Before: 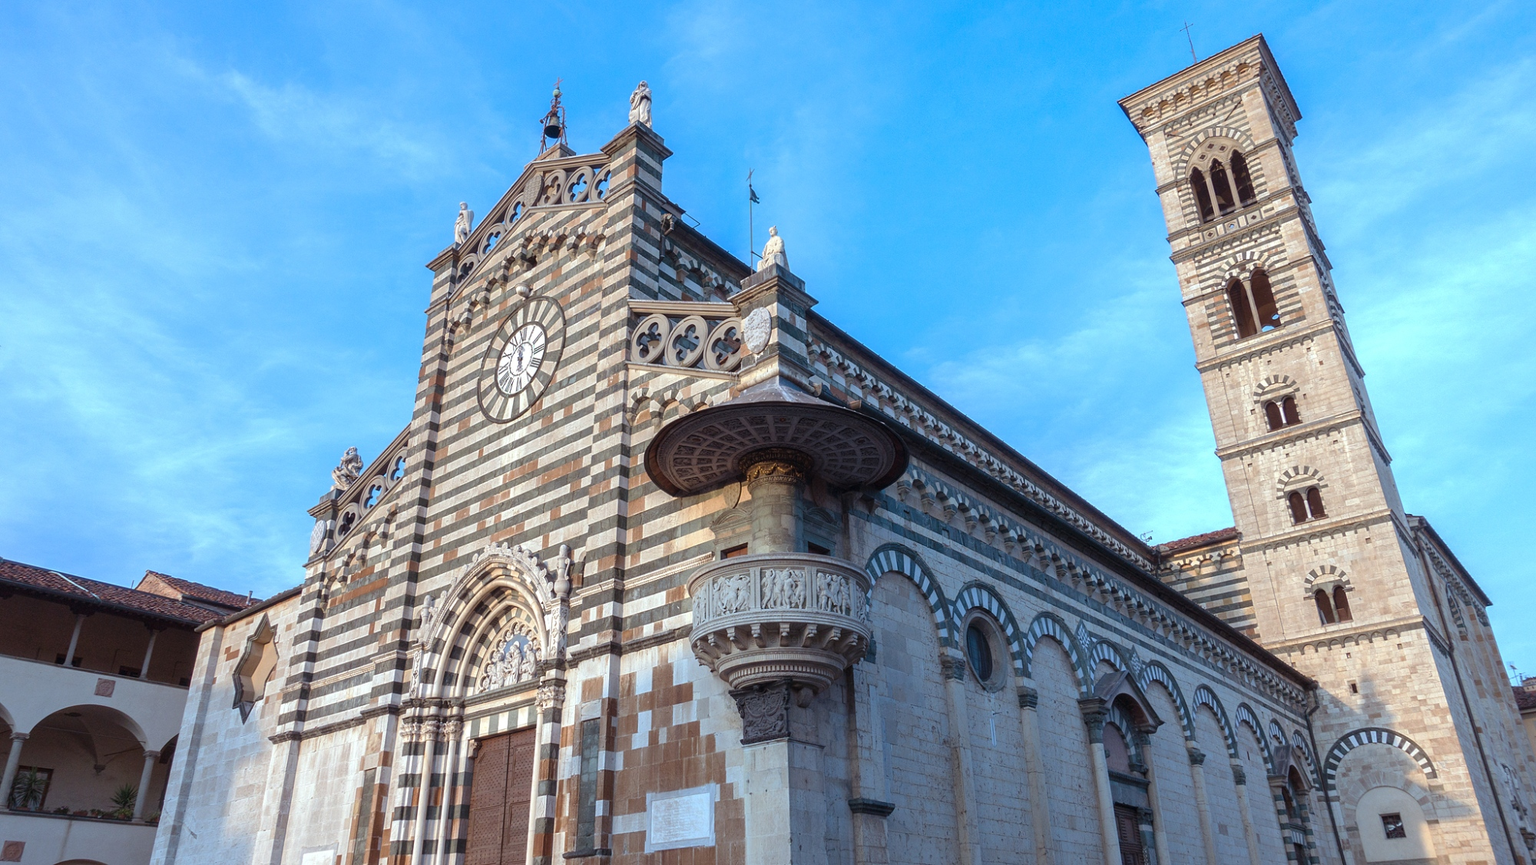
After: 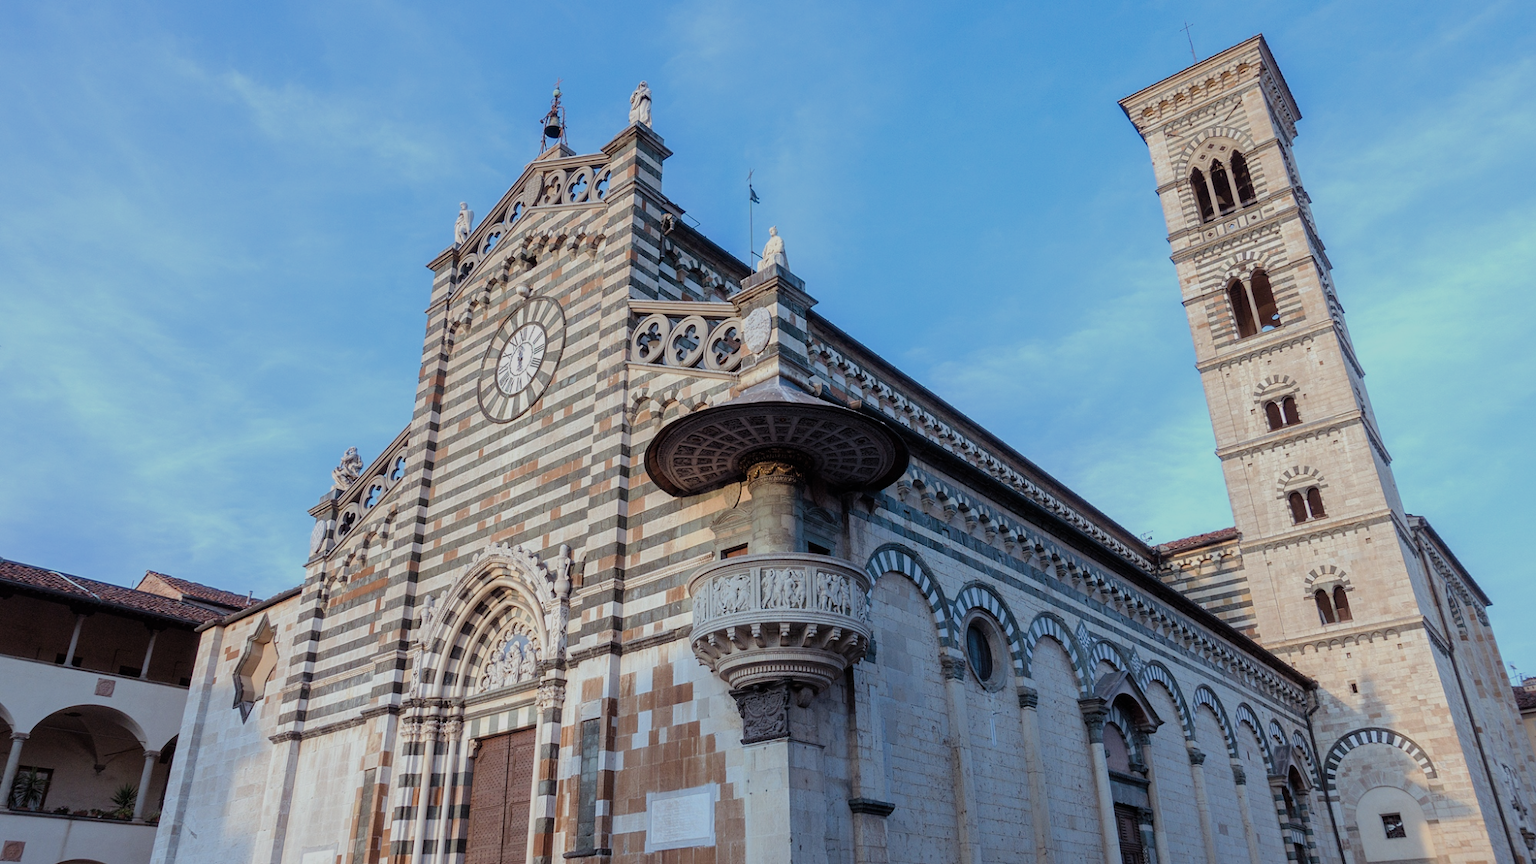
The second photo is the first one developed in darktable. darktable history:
filmic rgb: black relative exposure -7.37 EV, white relative exposure 5.09 EV, hardness 3.19
